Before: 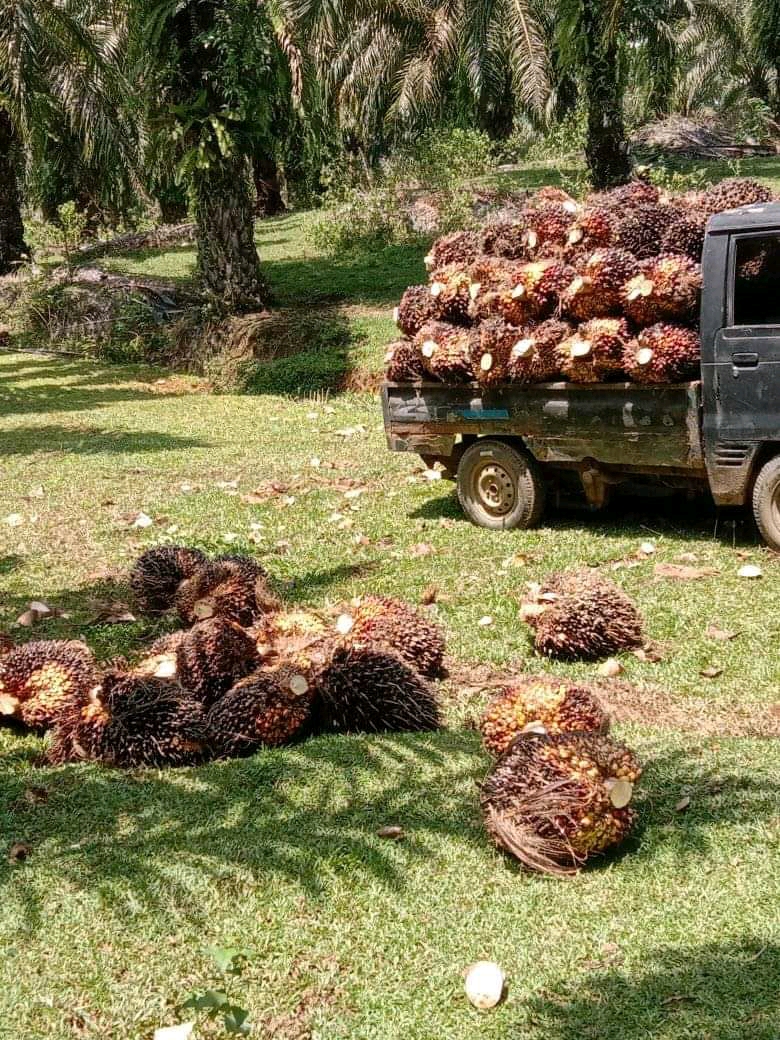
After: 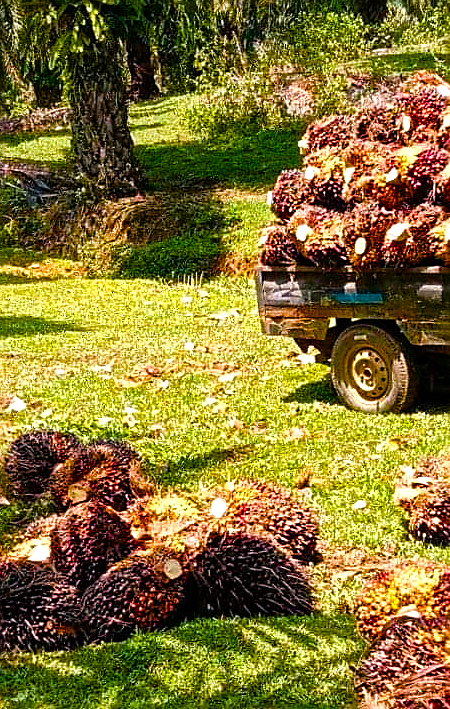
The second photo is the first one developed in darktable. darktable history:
crop: left 16.202%, top 11.208%, right 26.045%, bottom 20.557%
color balance rgb: linear chroma grading › shadows 10%, linear chroma grading › highlights 10%, linear chroma grading › global chroma 15%, linear chroma grading › mid-tones 15%, perceptual saturation grading › global saturation 40%, perceptual saturation grading › highlights -25%, perceptual saturation grading › mid-tones 35%, perceptual saturation grading › shadows 35%, perceptual brilliance grading › global brilliance 11.29%, global vibrance 11.29%
color balance: gamma [0.9, 0.988, 0.975, 1.025], gain [1.05, 1, 1, 1]
sharpen: on, module defaults
